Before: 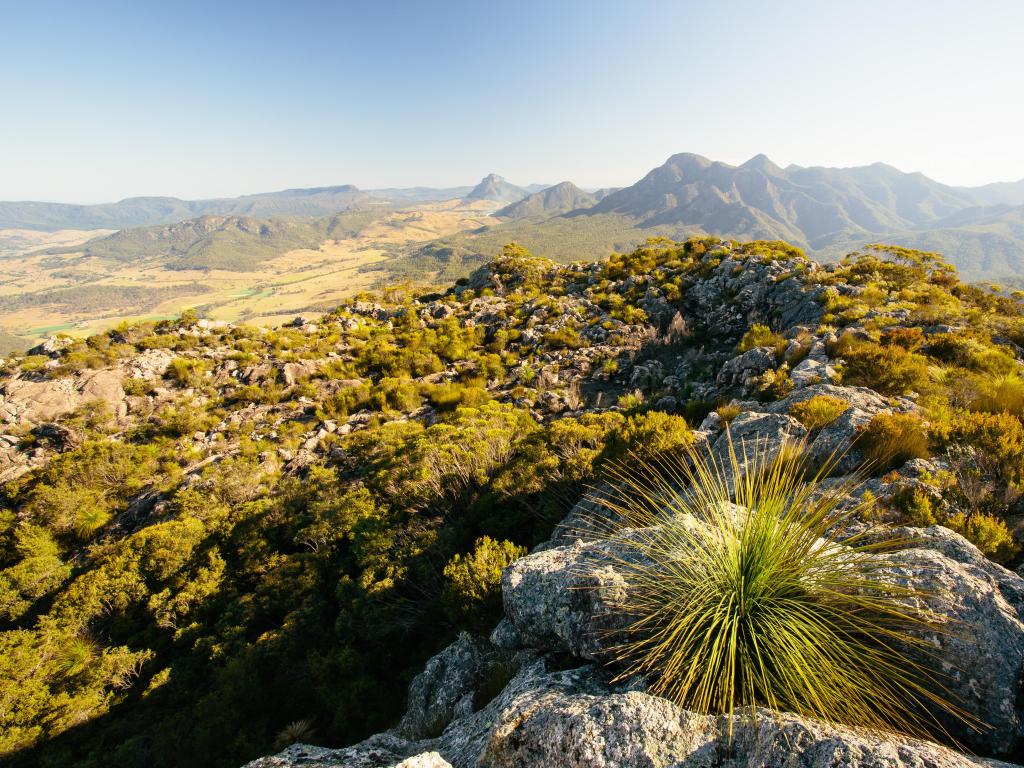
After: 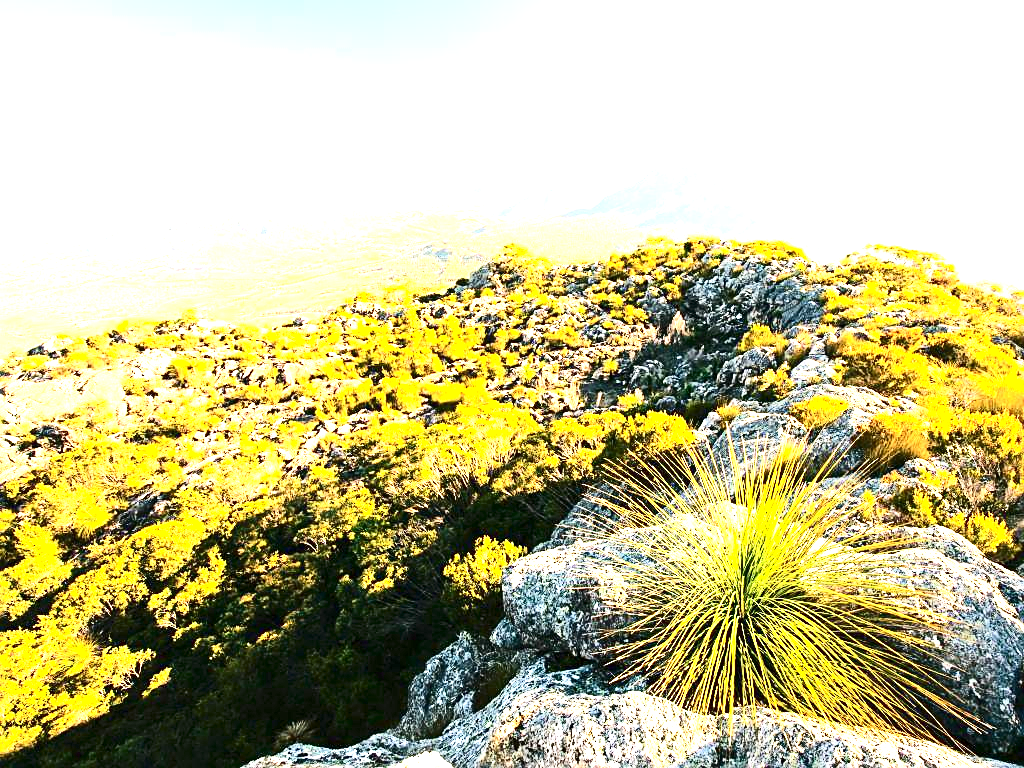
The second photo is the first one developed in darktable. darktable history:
contrast brightness saturation: contrast 0.293
exposure: black level correction 0, exposure 2.356 EV, compensate exposure bias true, compensate highlight preservation false
sharpen: on, module defaults
